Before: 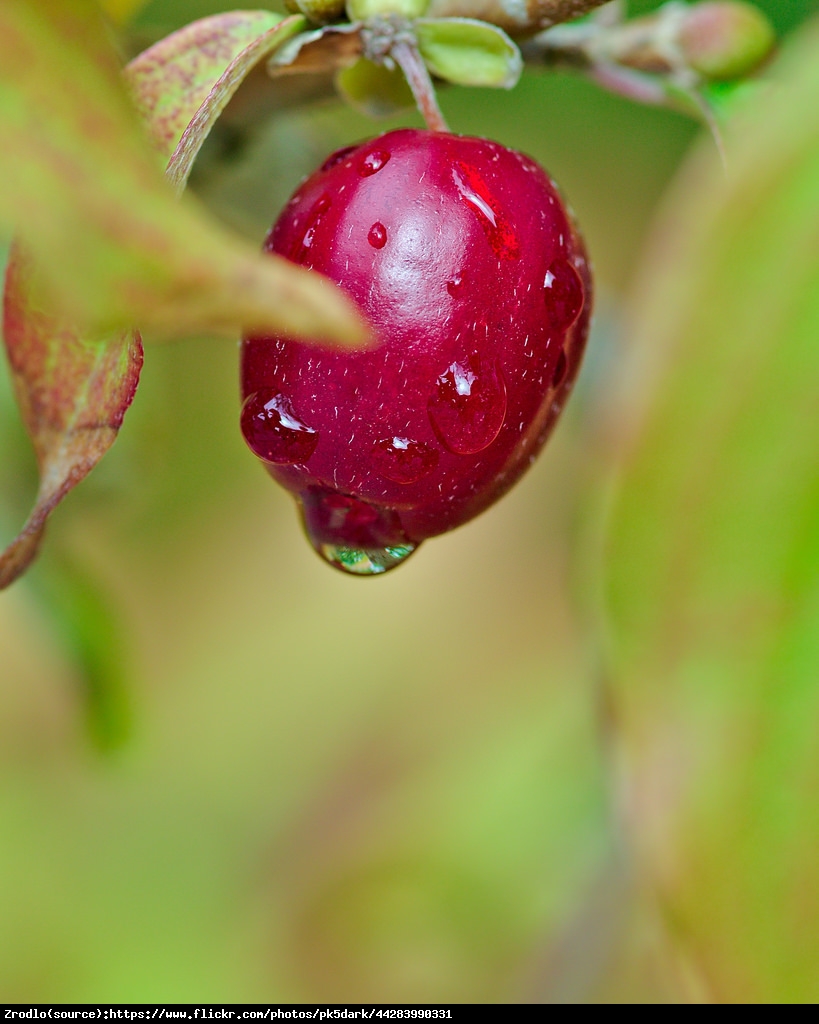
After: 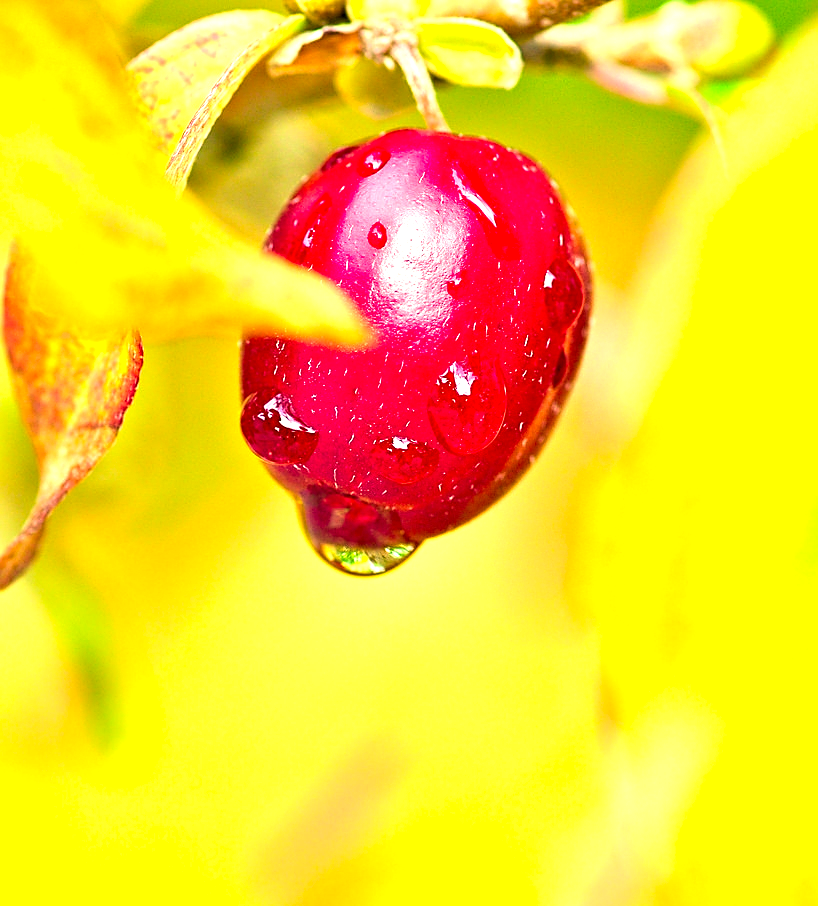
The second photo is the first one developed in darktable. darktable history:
crop and rotate: top 0%, bottom 11.442%
color correction: highlights a* 17.98, highlights b* 35.26, shadows a* 1.26, shadows b* 5.91, saturation 1.02
sharpen: amount 0.494
exposure: black level correction 0, exposure 1.705 EV, compensate highlight preservation false
